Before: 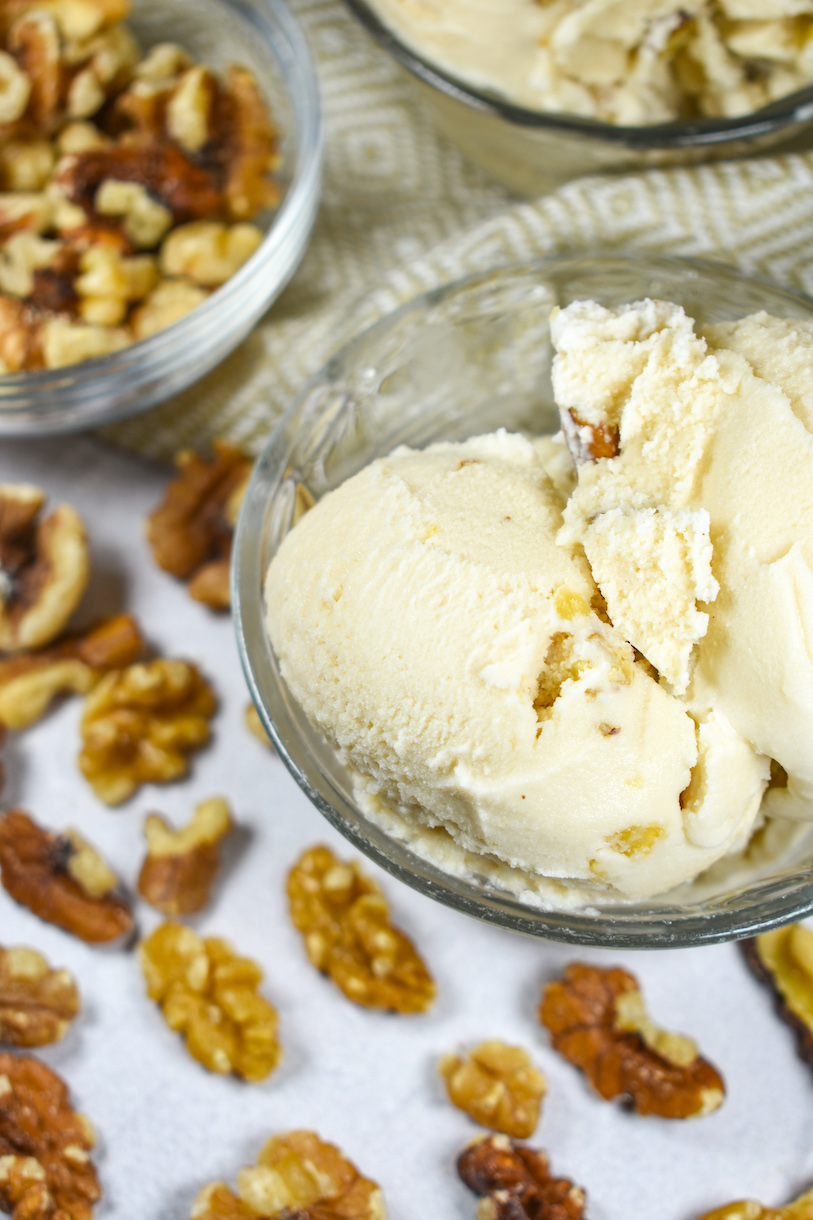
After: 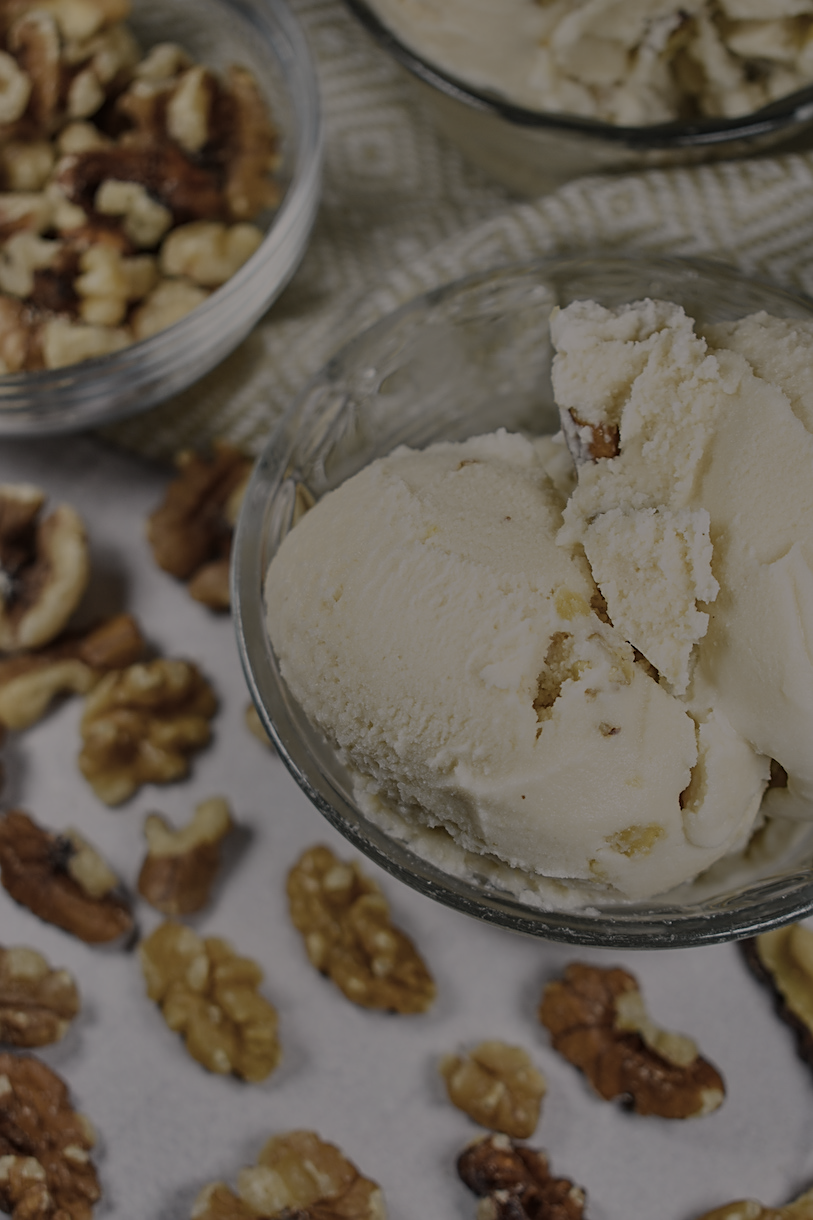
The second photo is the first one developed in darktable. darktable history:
shadows and highlights: low approximation 0.01, soften with gaussian
exposure: exposure -1.974 EV, compensate exposure bias true, compensate highlight preservation false
color correction: highlights a* 5.49, highlights b* 5.16, saturation 0.634
sharpen: amount 0.593
